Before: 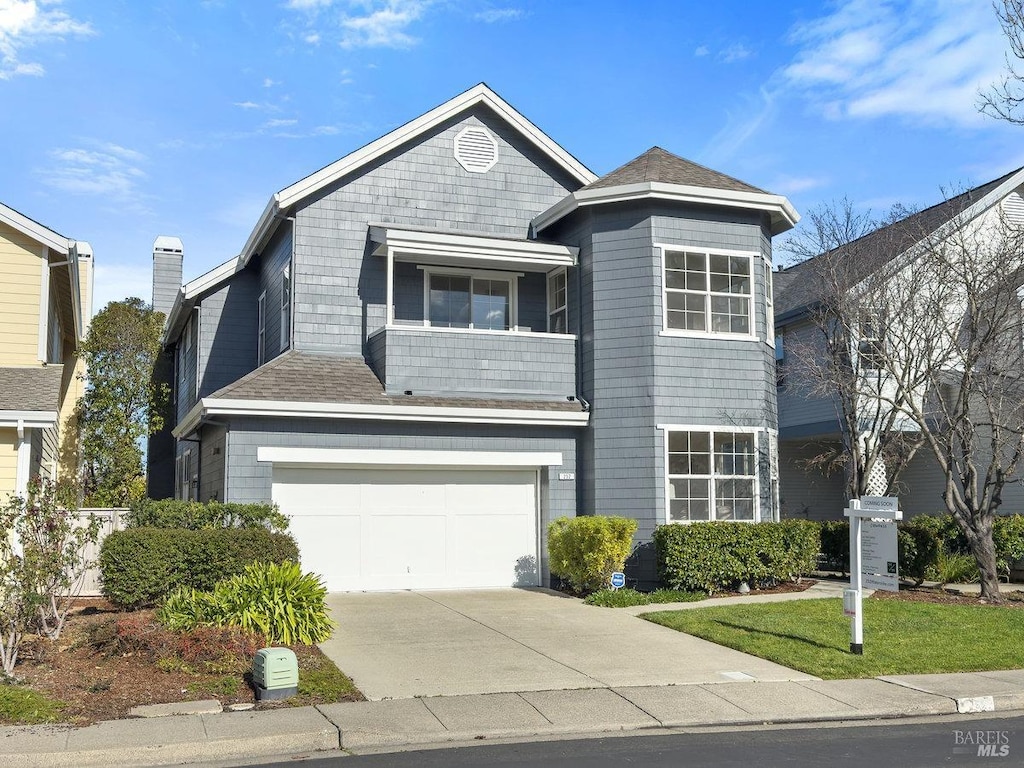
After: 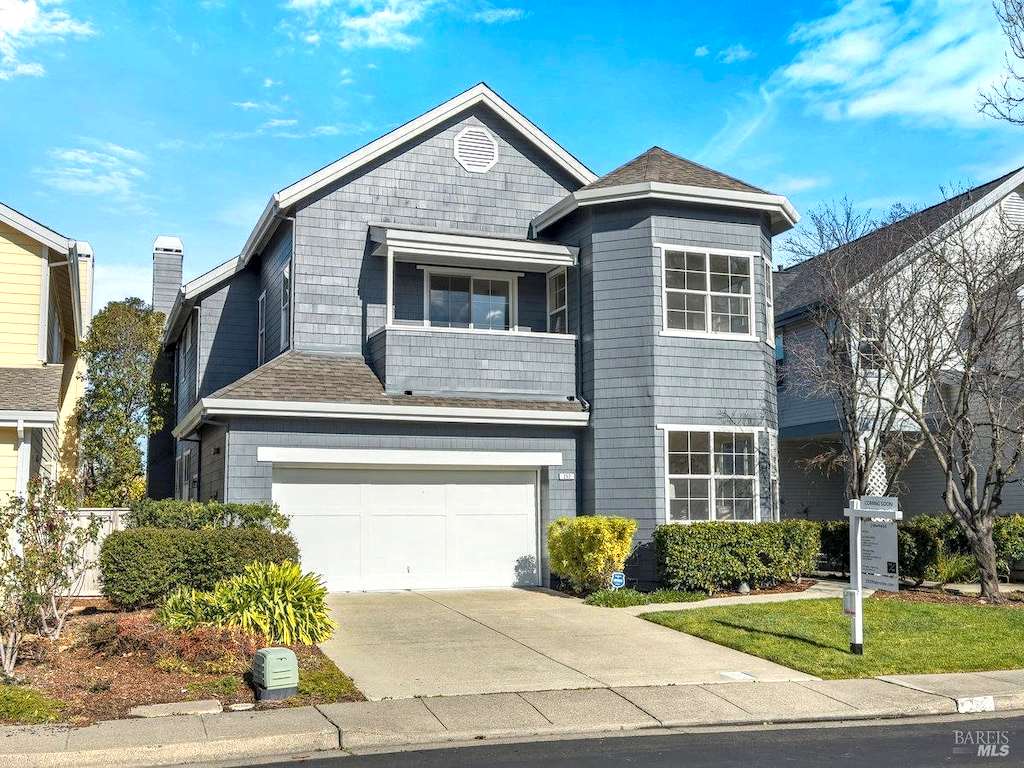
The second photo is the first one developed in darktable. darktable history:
haze removal: compatibility mode true, adaptive false
local contrast: on, module defaults
color zones: curves: ch0 [(0.018, 0.548) (0.197, 0.654) (0.425, 0.447) (0.605, 0.658) (0.732, 0.579)]; ch1 [(0.105, 0.531) (0.224, 0.531) (0.386, 0.39) (0.618, 0.456) (0.732, 0.456) (0.956, 0.421)]; ch2 [(0.039, 0.583) (0.215, 0.465) (0.399, 0.544) (0.465, 0.548) (0.614, 0.447) (0.724, 0.43) (0.882, 0.623) (0.956, 0.632)]
color balance rgb: perceptual saturation grading › global saturation 19.34%
